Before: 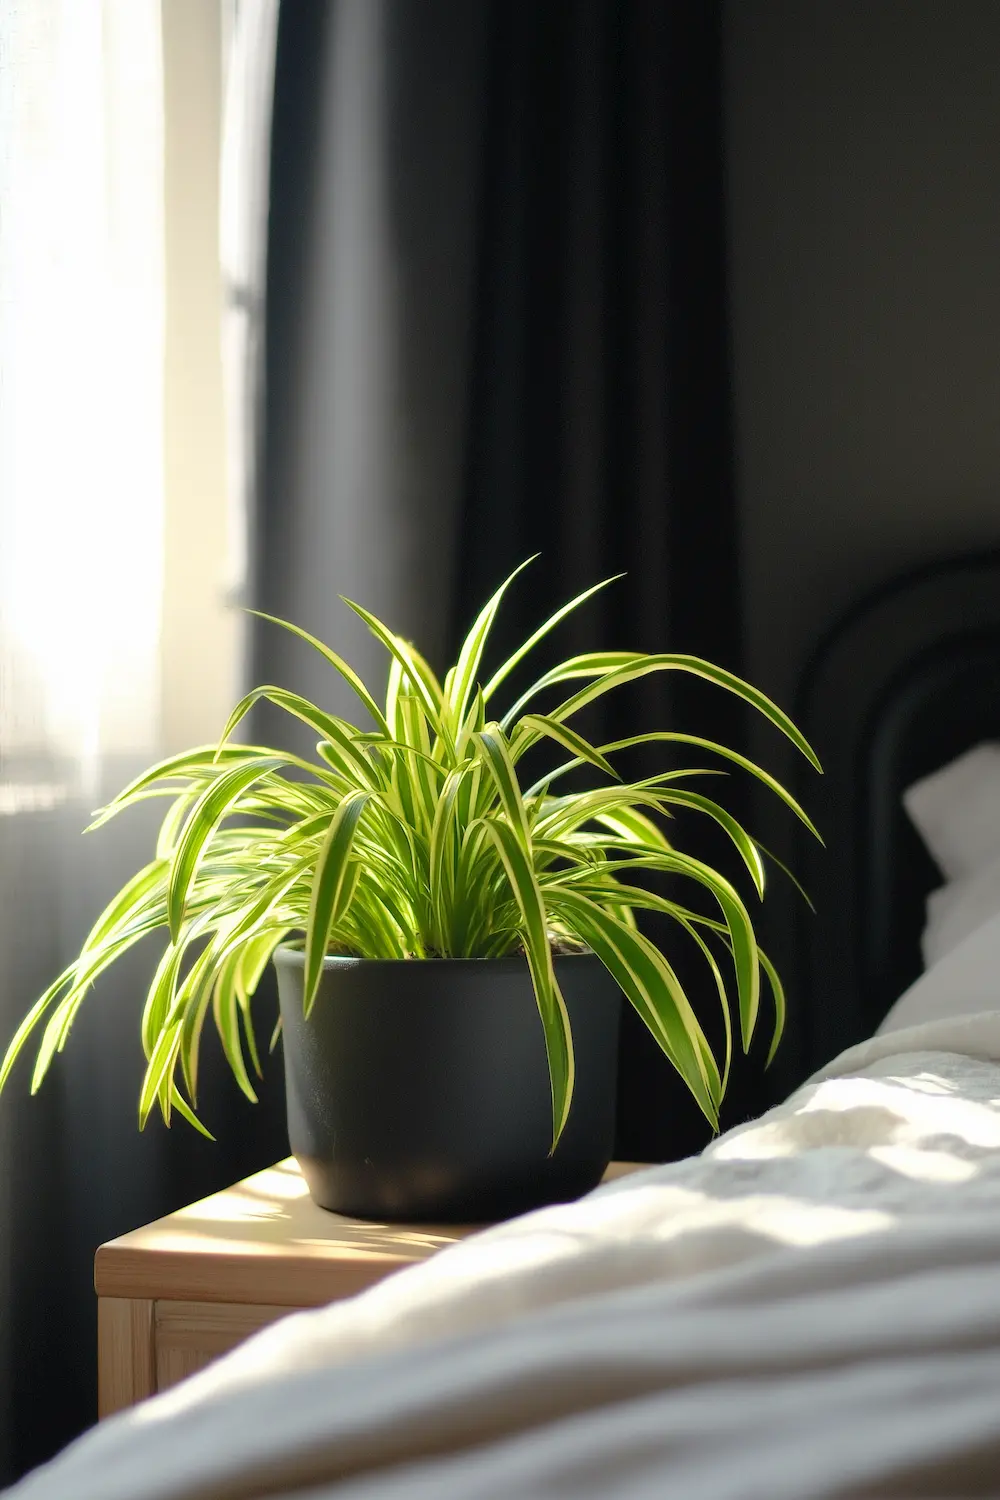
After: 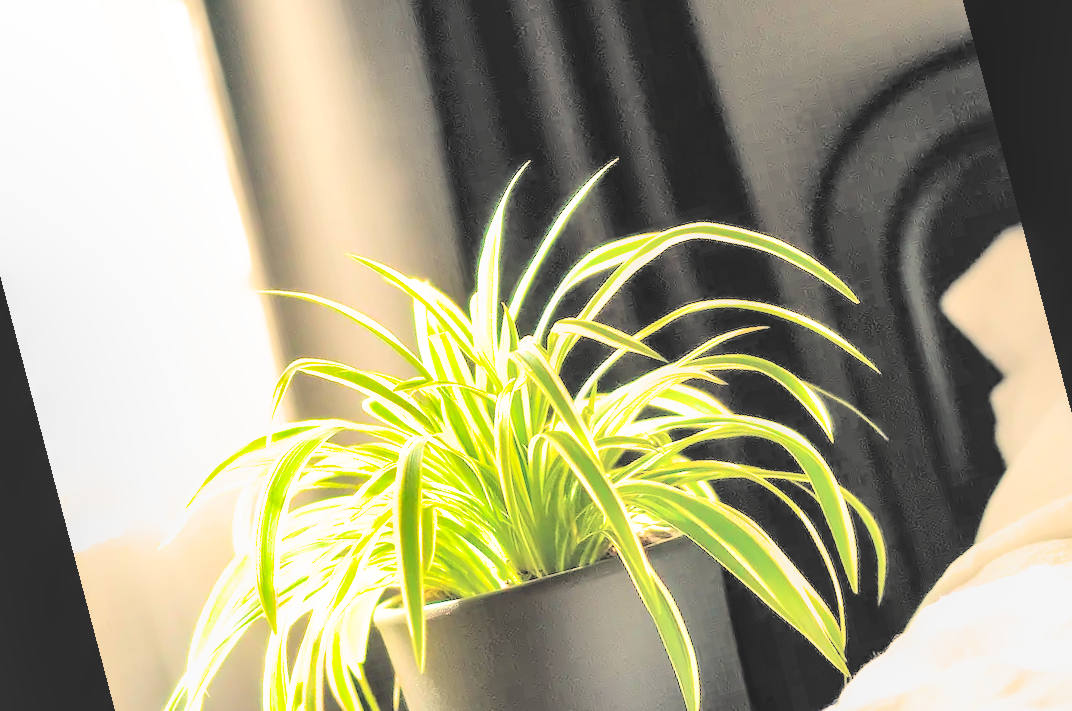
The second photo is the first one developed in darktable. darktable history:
rotate and perspective: rotation -14.8°, crop left 0.1, crop right 0.903, crop top 0.25, crop bottom 0.748
shadows and highlights: soften with gaussian
local contrast: on, module defaults
crop: top 7.625%, bottom 8.027%
exposure: black level correction 0, exposure 1.4 EV, compensate highlight preservation false
white balance: red 1.138, green 0.996, blue 0.812
filmic rgb: black relative exposure -5 EV, white relative exposure 3.2 EV, hardness 3.42, contrast 1.2, highlights saturation mix -50%
contrast brightness saturation: brightness 1
